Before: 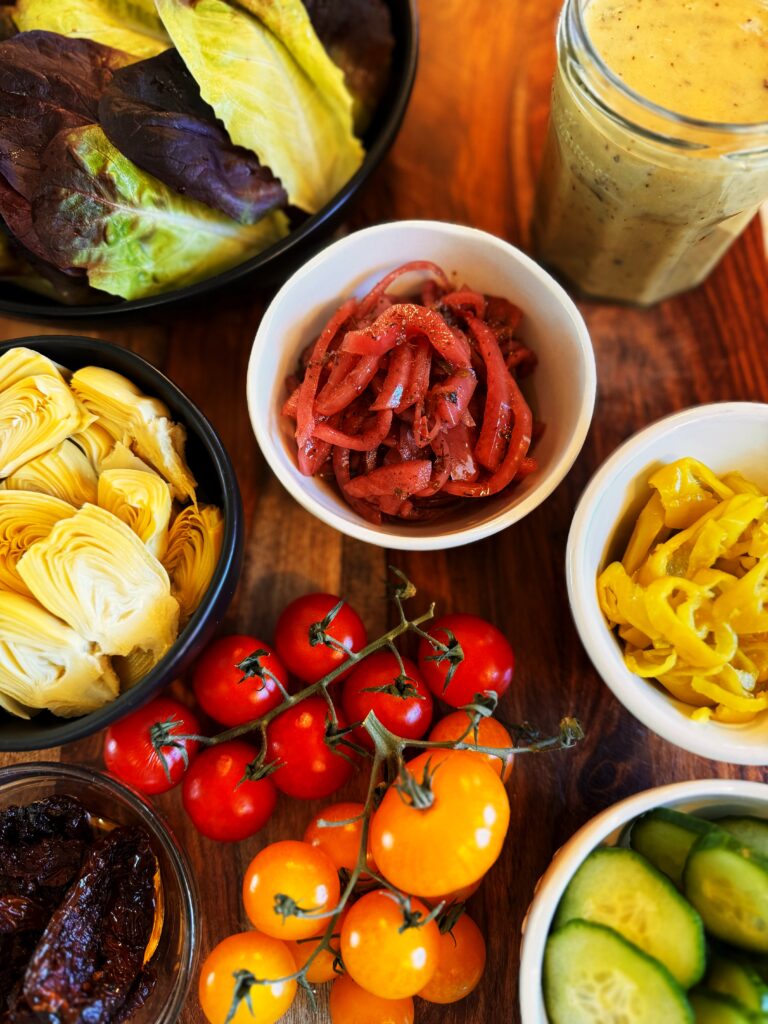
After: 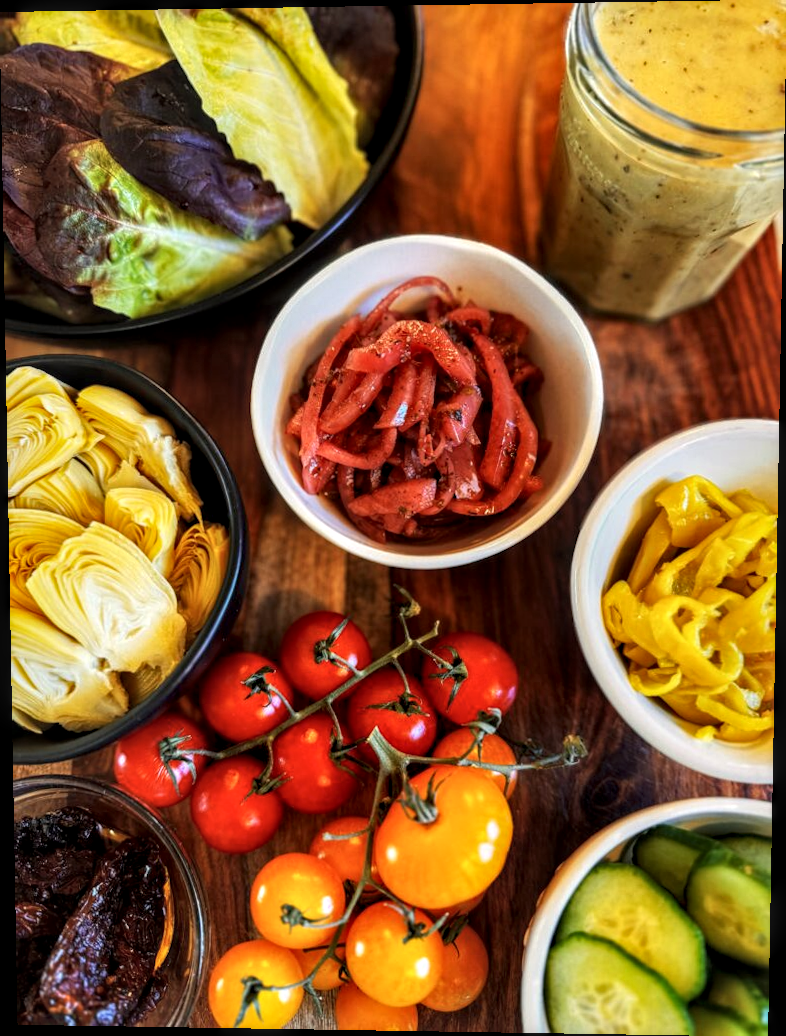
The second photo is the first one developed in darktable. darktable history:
shadows and highlights: radius 125.46, shadows 21.19, highlights -21.19, low approximation 0.01
rotate and perspective: lens shift (vertical) 0.048, lens shift (horizontal) -0.024, automatic cropping off
tone curve: curves: ch0 [(0, 0) (0.003, 0.003) (0.011, 0.011) (0.025, 0.025) (0.044, 0.044) (0.069, 0.069) (0.1, 0.099) (0.136, 0.135) (0.177, 0.177) (0.224, 0.224) (0.277, 0.276) (0.335, 0.334) (0.399, 0.398) (0.468, 0.467) (0.543, 0.547) (0.623, 0.626) (0.709, 0.712) (0.801, 0.802) (0.898, 0.898) (1, 1)], preserve colors none
local contrast: detail 150%
